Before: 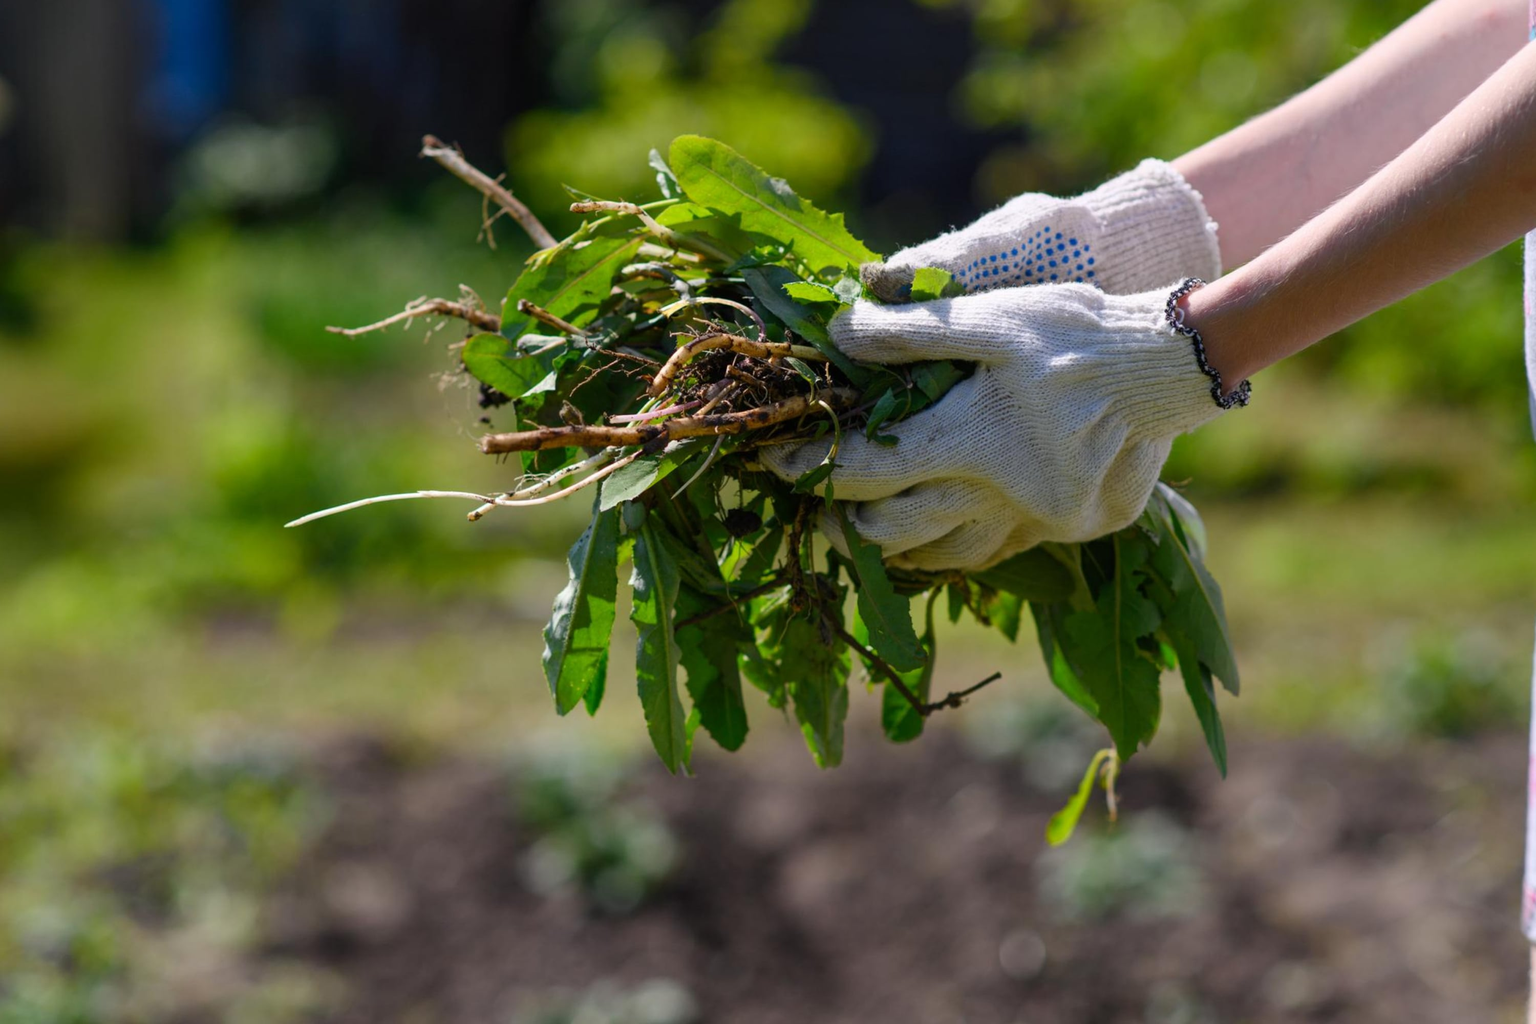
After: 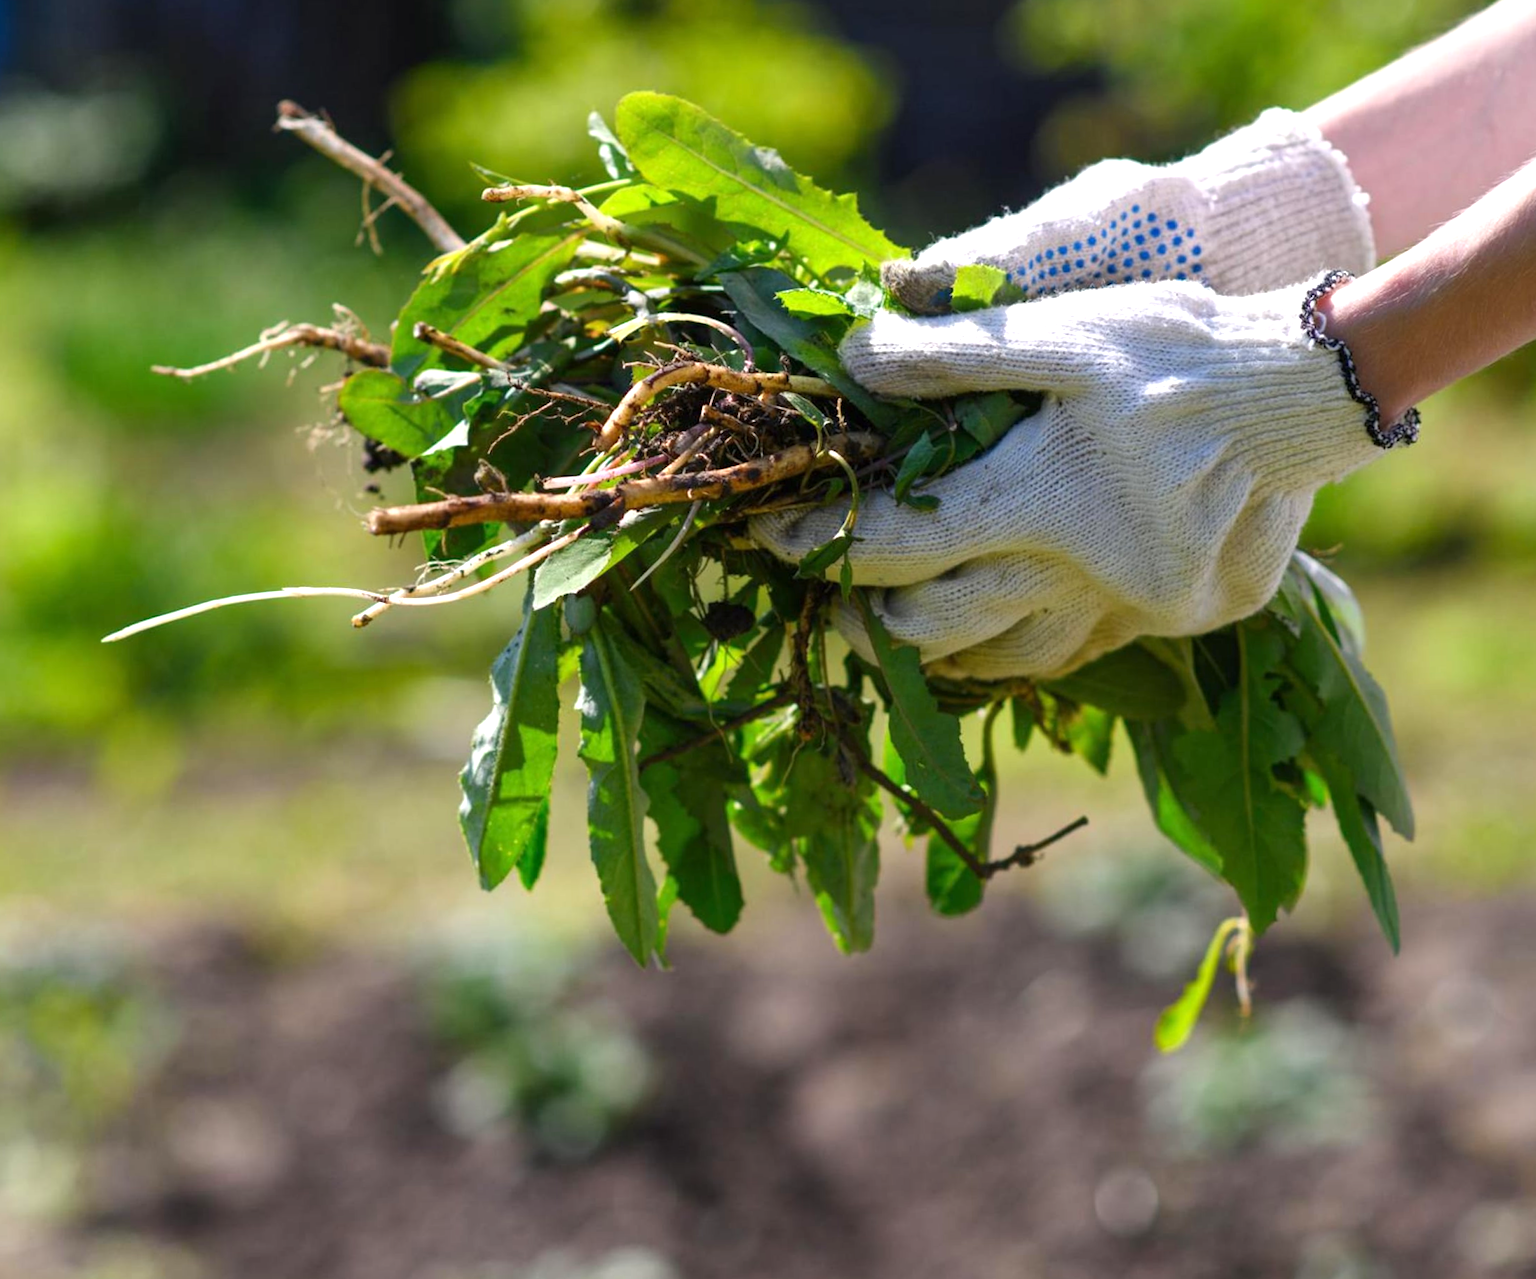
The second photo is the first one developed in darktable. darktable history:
crop and rotate: left 13.15%, top 5.251%, right 12.609%
exposure: exposure 0.722 EV, compensate highlight preservation false
rotate and perspective: rotation -1.42°, crop left 0.016, crop right 0.984, crop top 0.035, crop bottom 0.965
